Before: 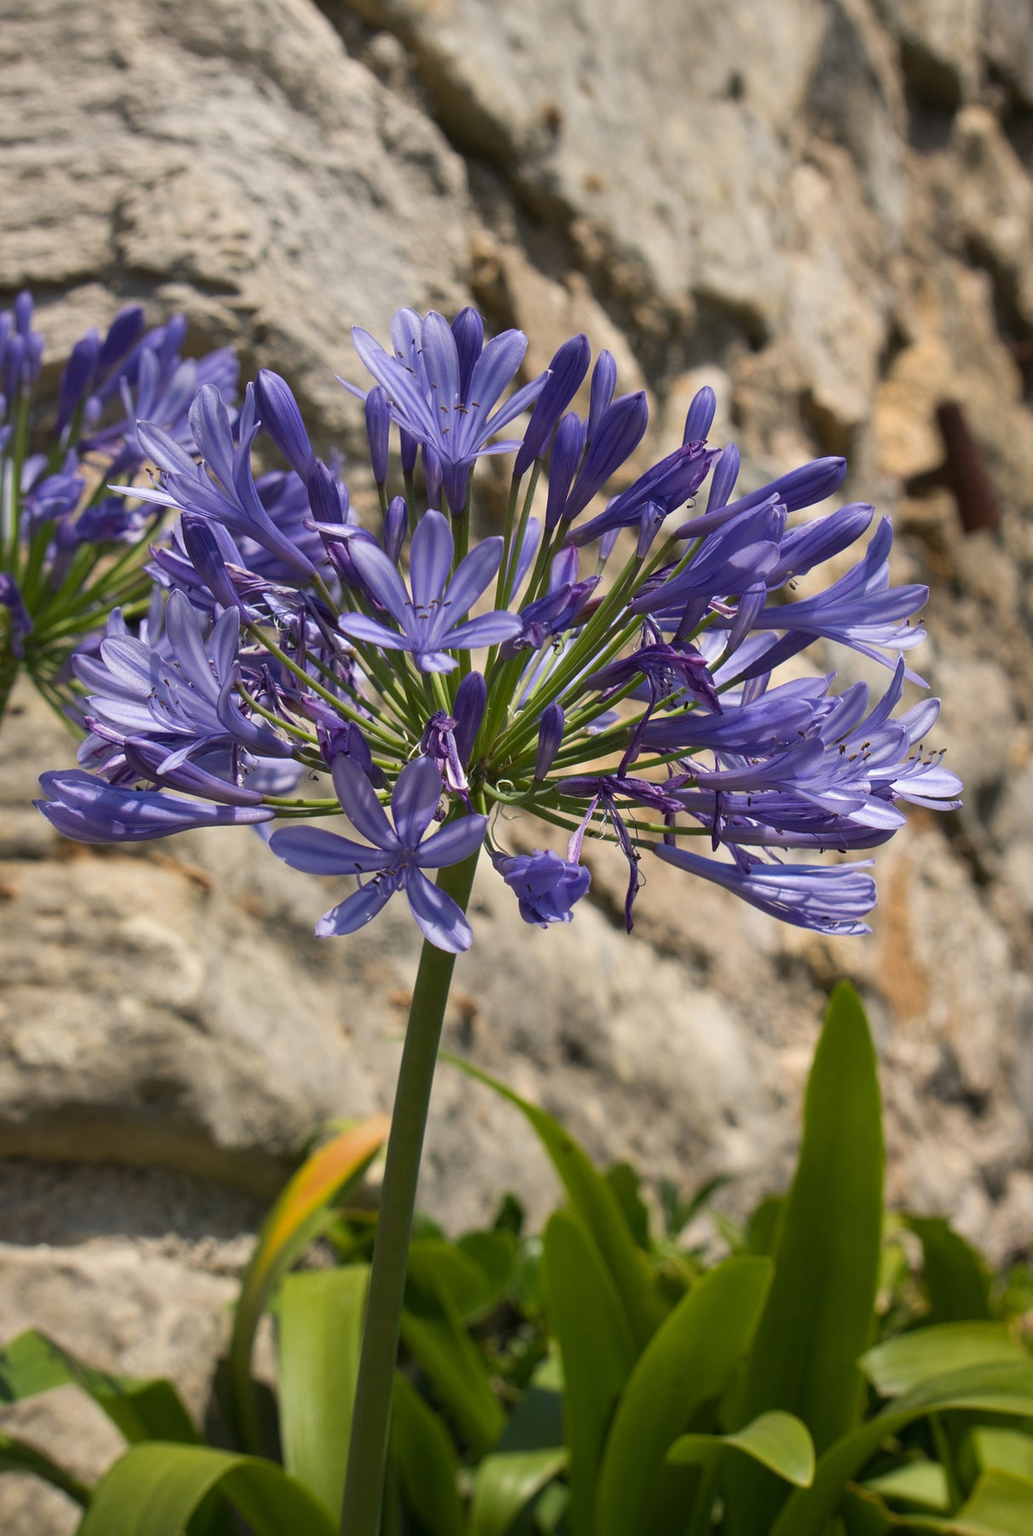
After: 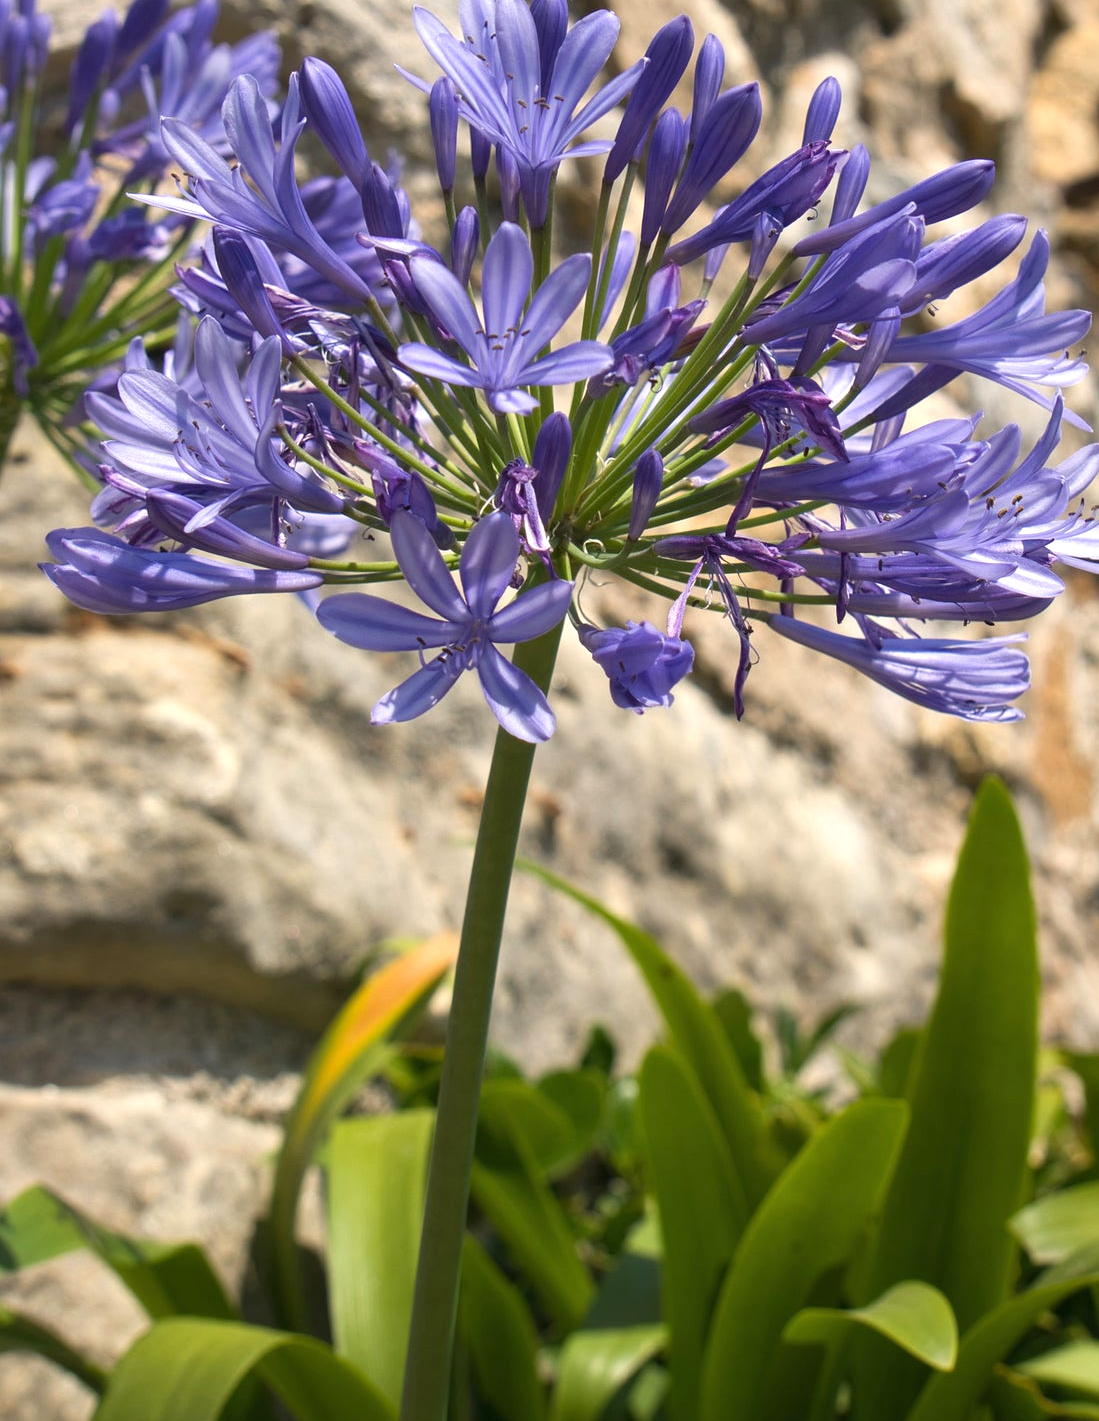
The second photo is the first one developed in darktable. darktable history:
exposure: black level correction 0, exposure 0.5 EV, compensate highlight preservation false
crop: top 20.916%, right 9.437%, bottom 0.316%
